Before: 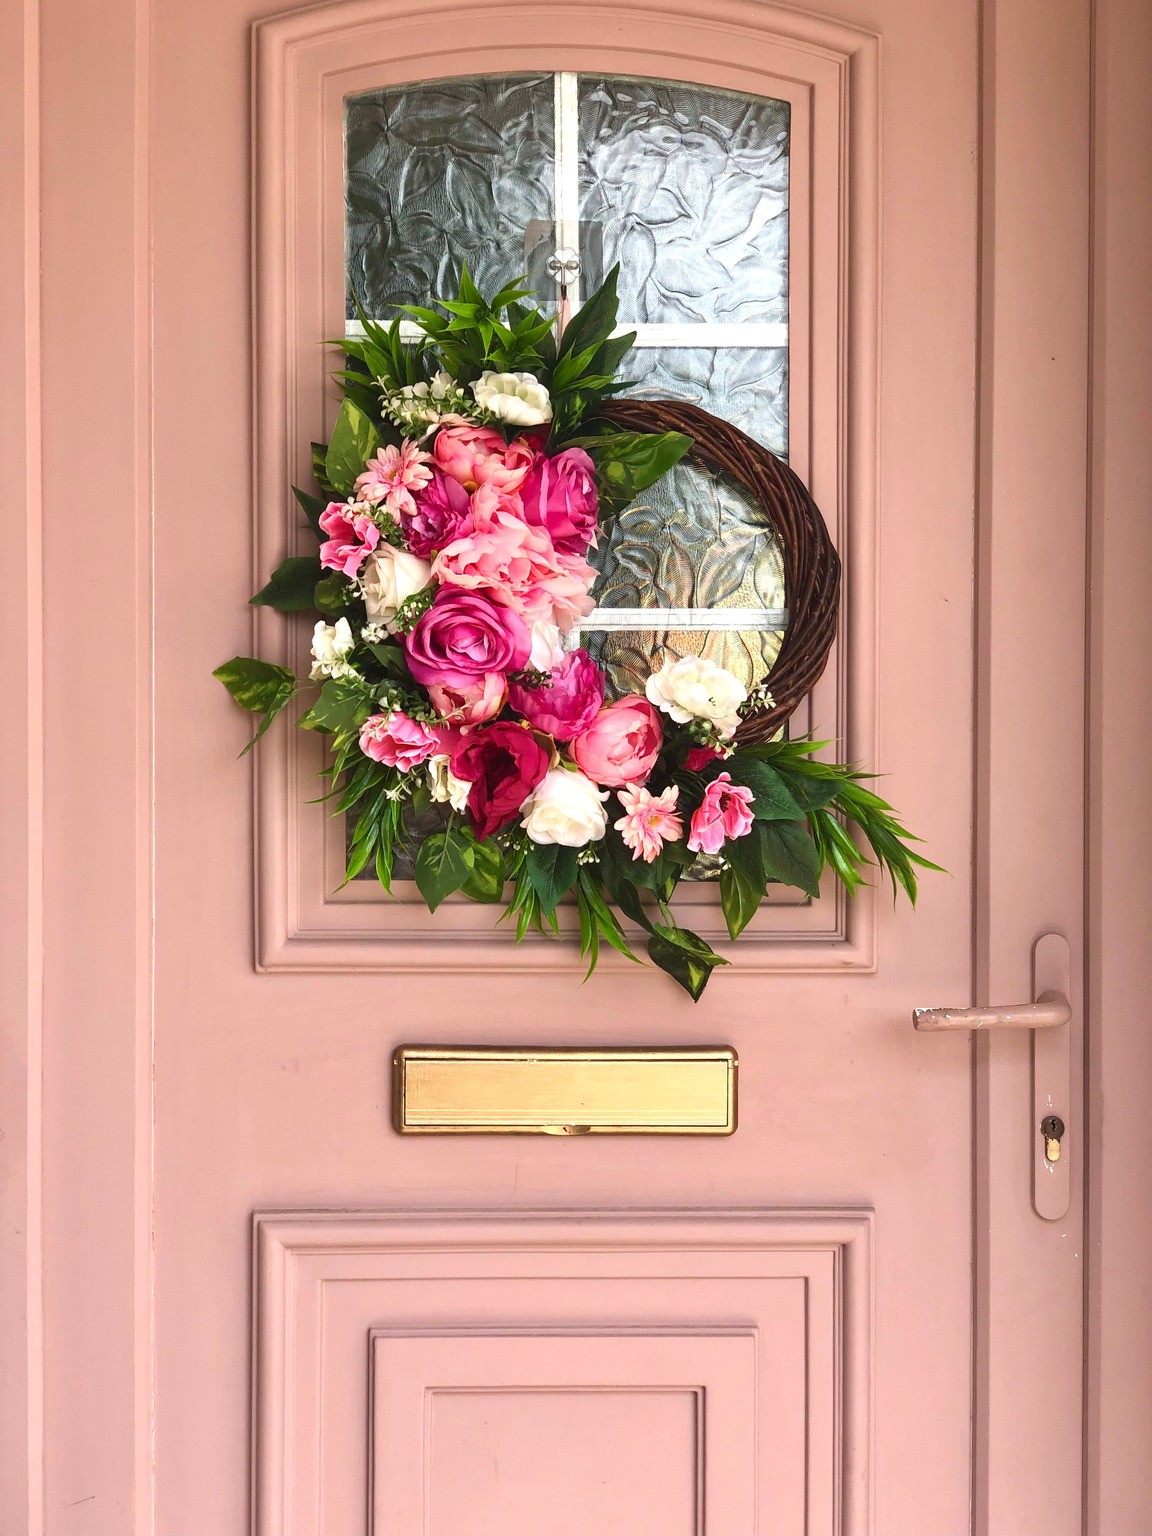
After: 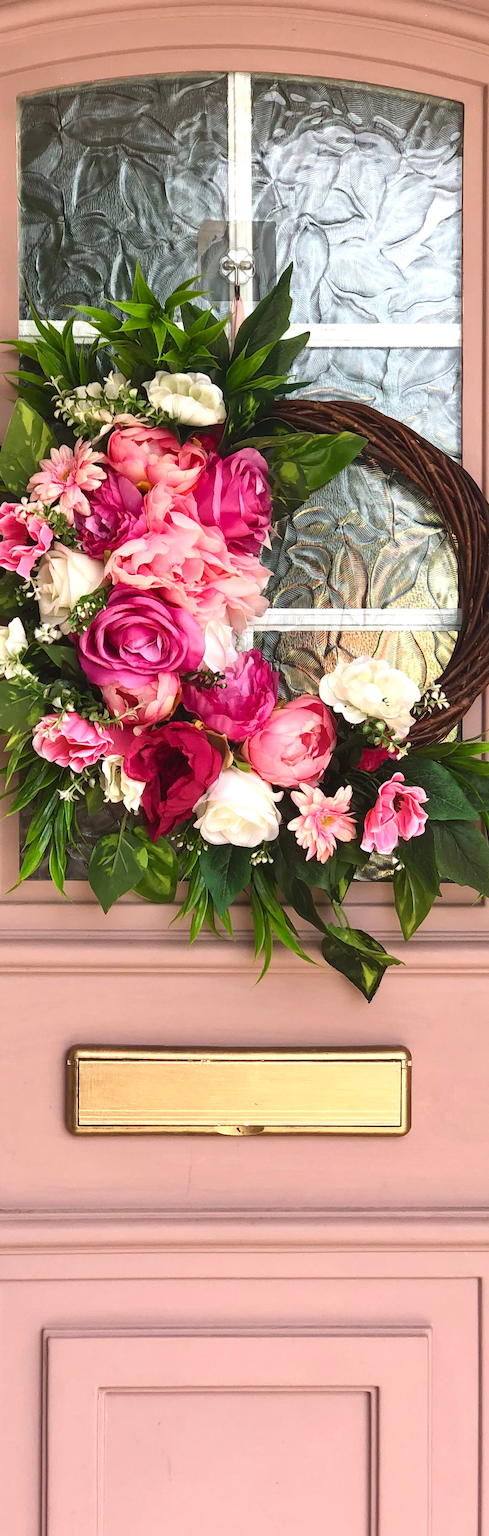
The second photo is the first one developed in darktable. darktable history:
crop: left 28.39%, right 29.146%
